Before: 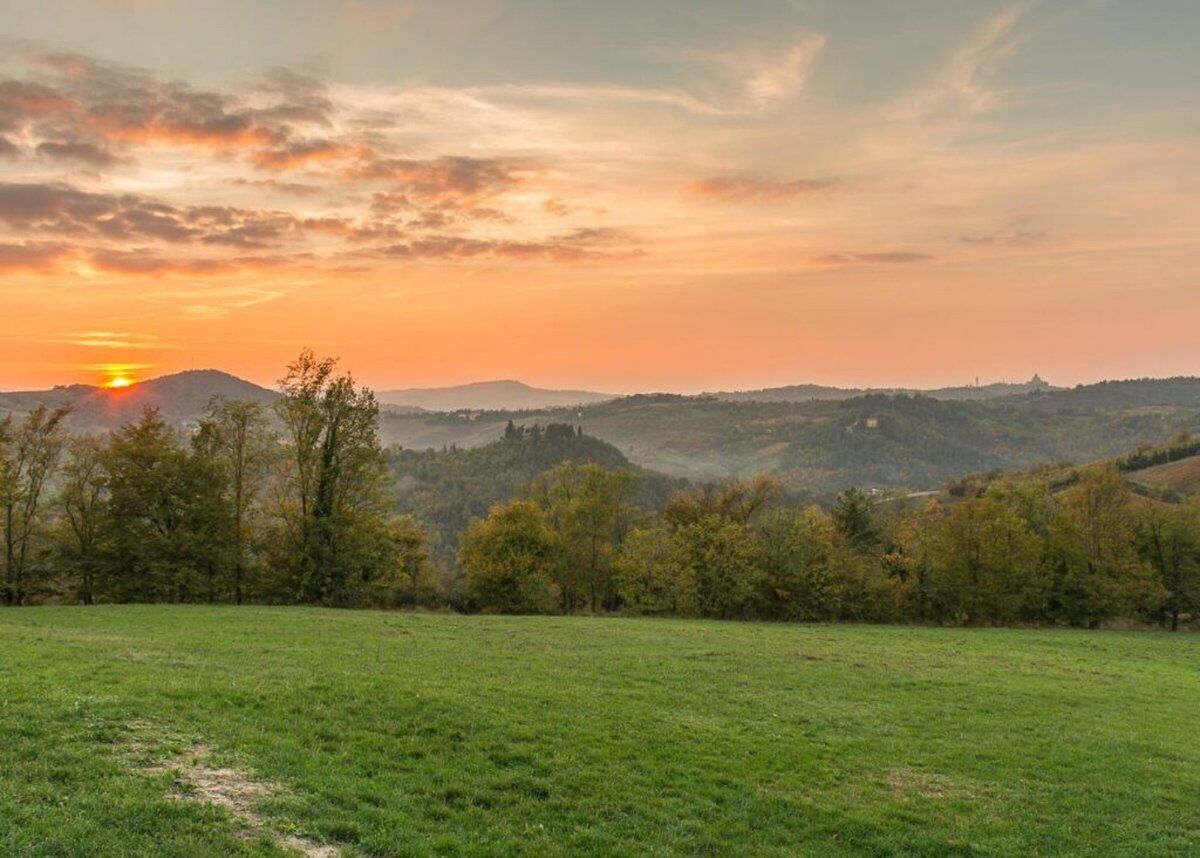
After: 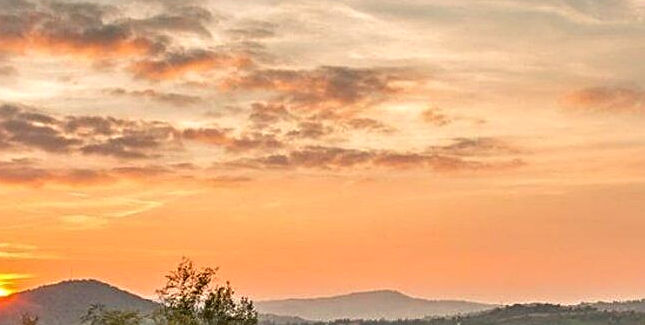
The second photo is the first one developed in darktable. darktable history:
crop: left 10.107%, top 10.526%, right 36.08%, bottom 51.531%
contrast equalizer: y [[0.6 ×6], [0.55 ×6], [0 ×6], [0 ×6], [0 ×6]], mix 0.536
sharpen: on, module defaults
